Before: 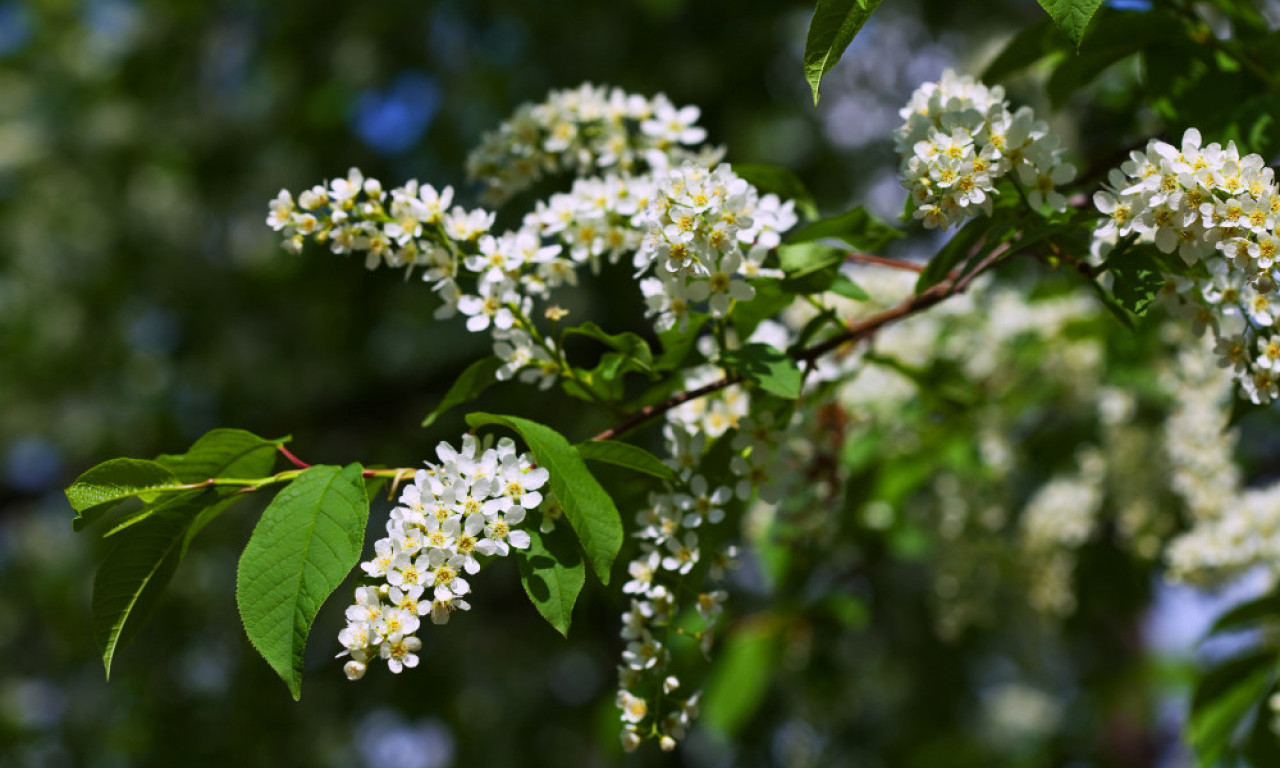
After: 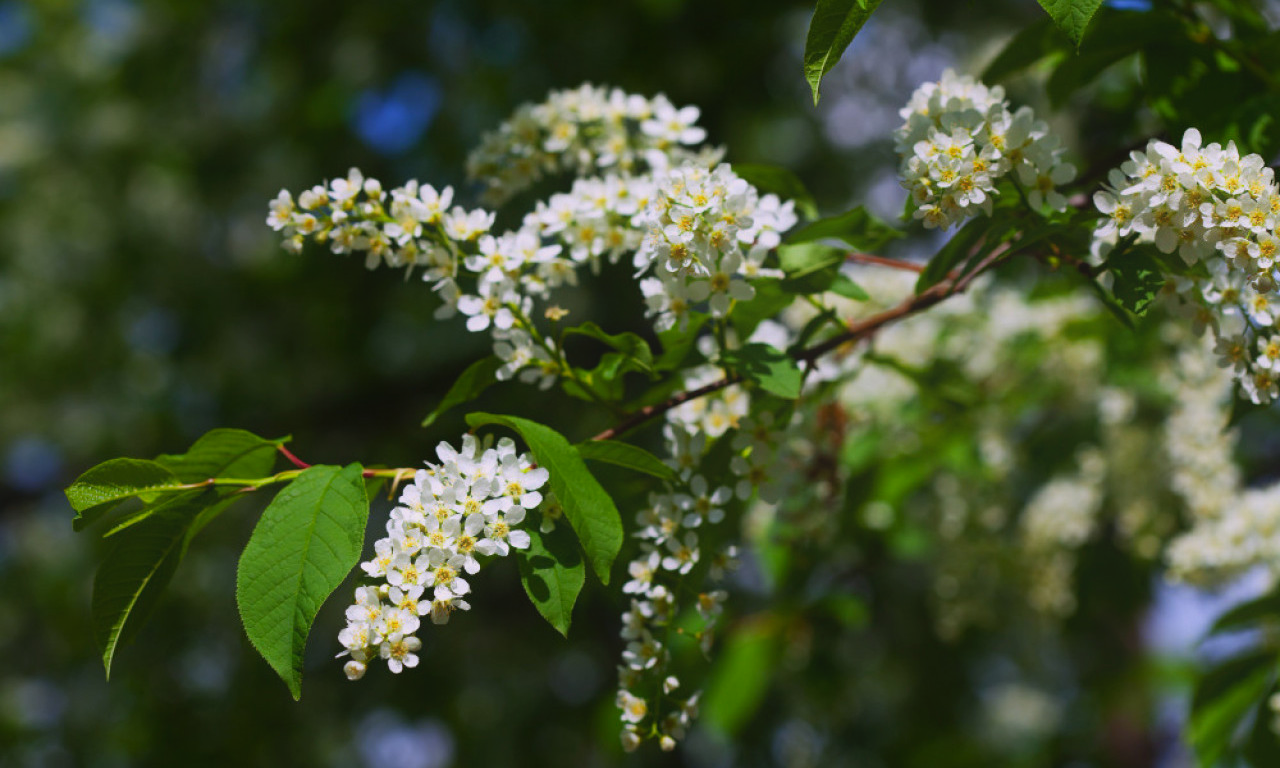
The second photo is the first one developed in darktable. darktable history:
contrast equalizer: y [[0.46, 0.454, 0.451, 0.451, 0.455, 0.46], [0.5 ×6], [0.5 ×6], [0 ×6], [0 ×6]]
